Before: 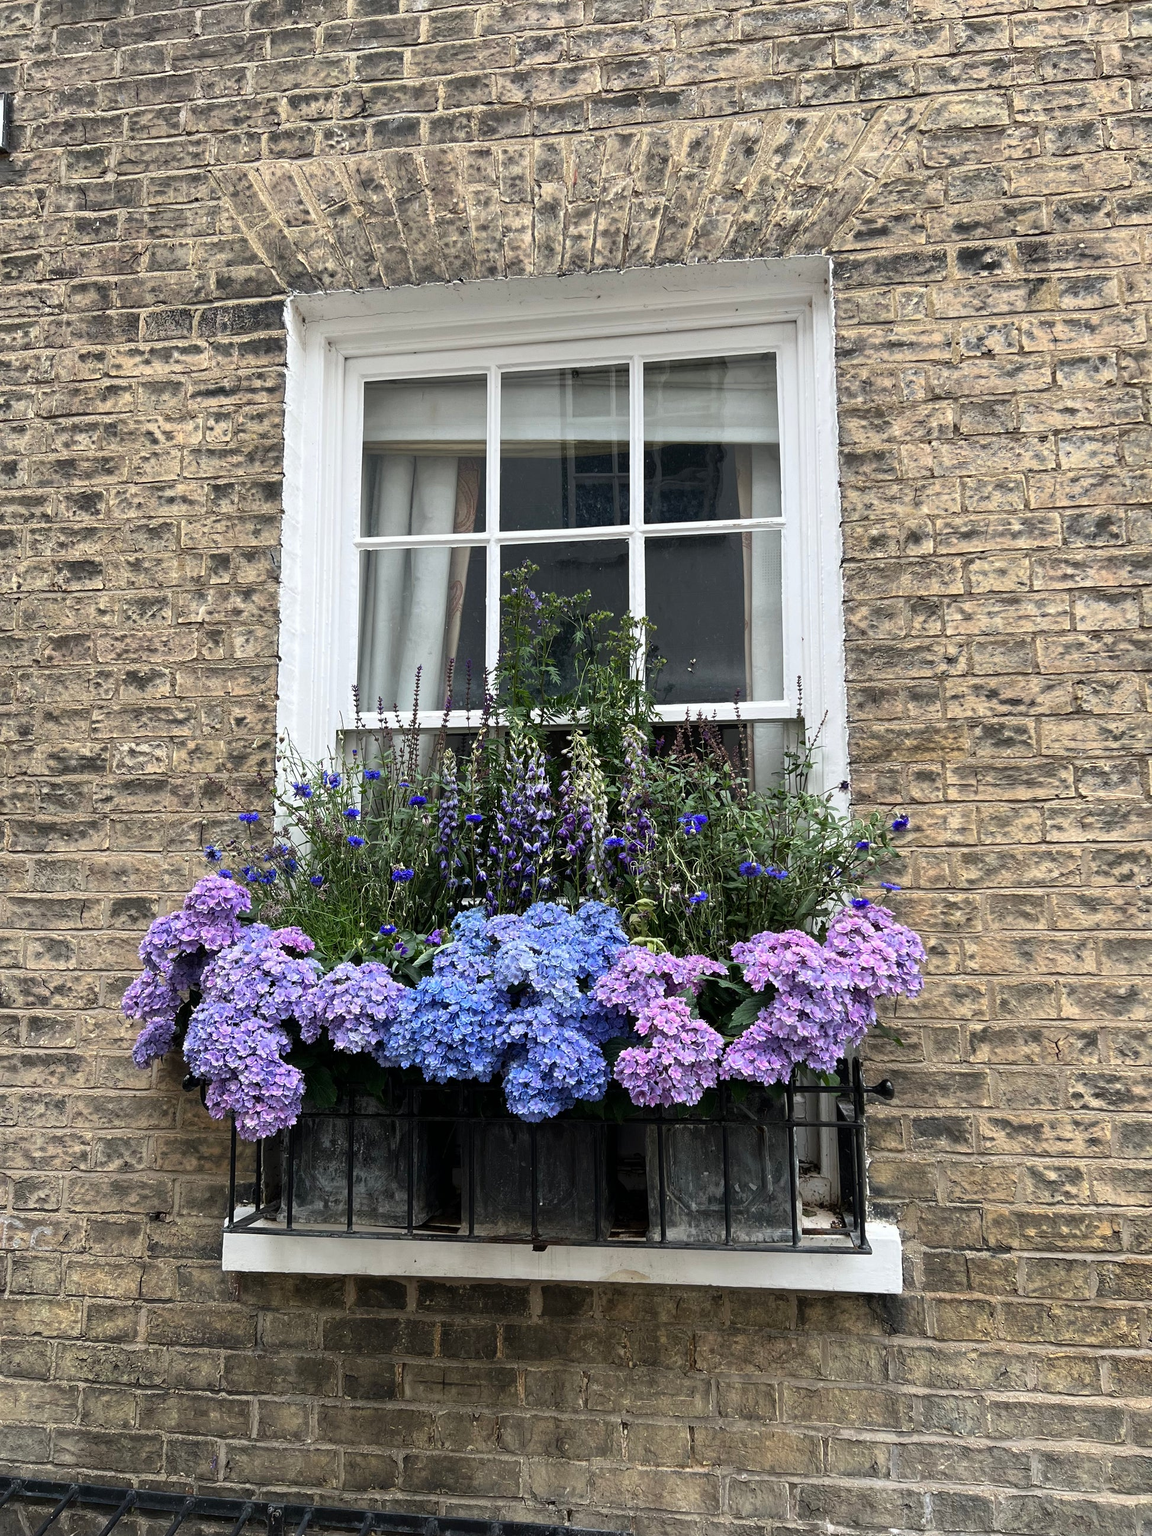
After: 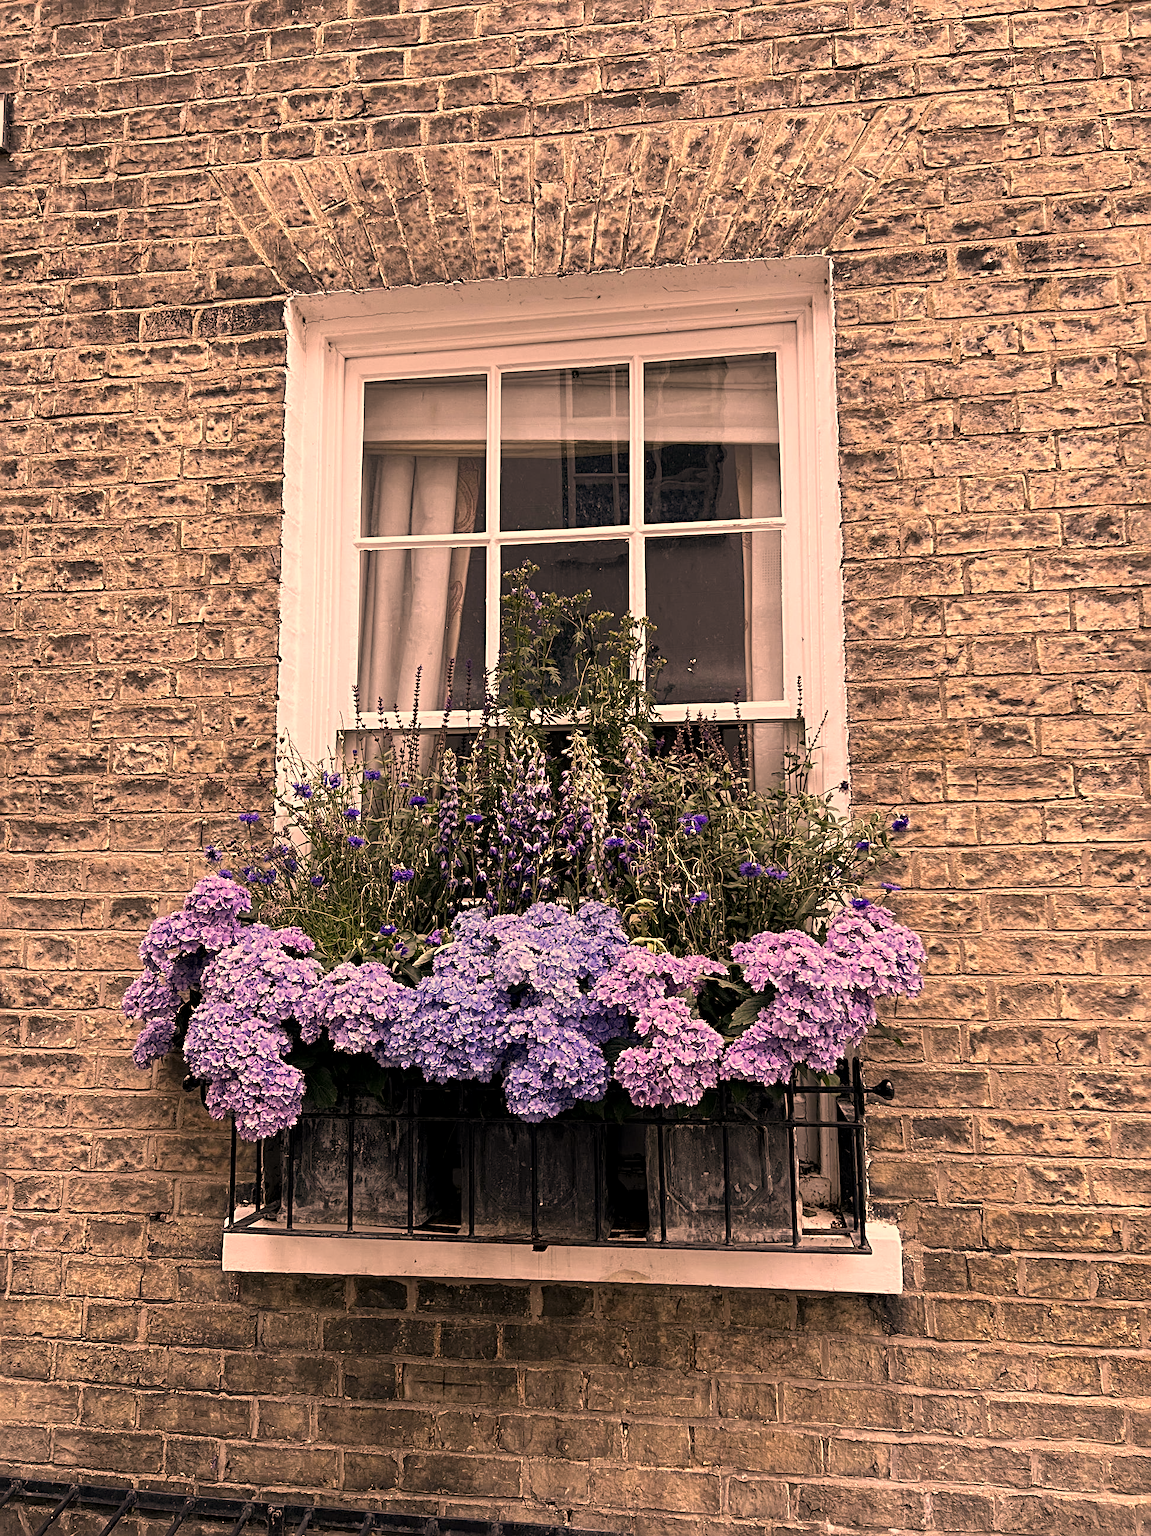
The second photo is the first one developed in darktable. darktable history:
local contrast: highlights 100%, shadows 100%, detail 120%, midtone range 0.2
color correction: highlights a* 40, highlights b* 40, saturation 0.69
sharpen: radius 4
